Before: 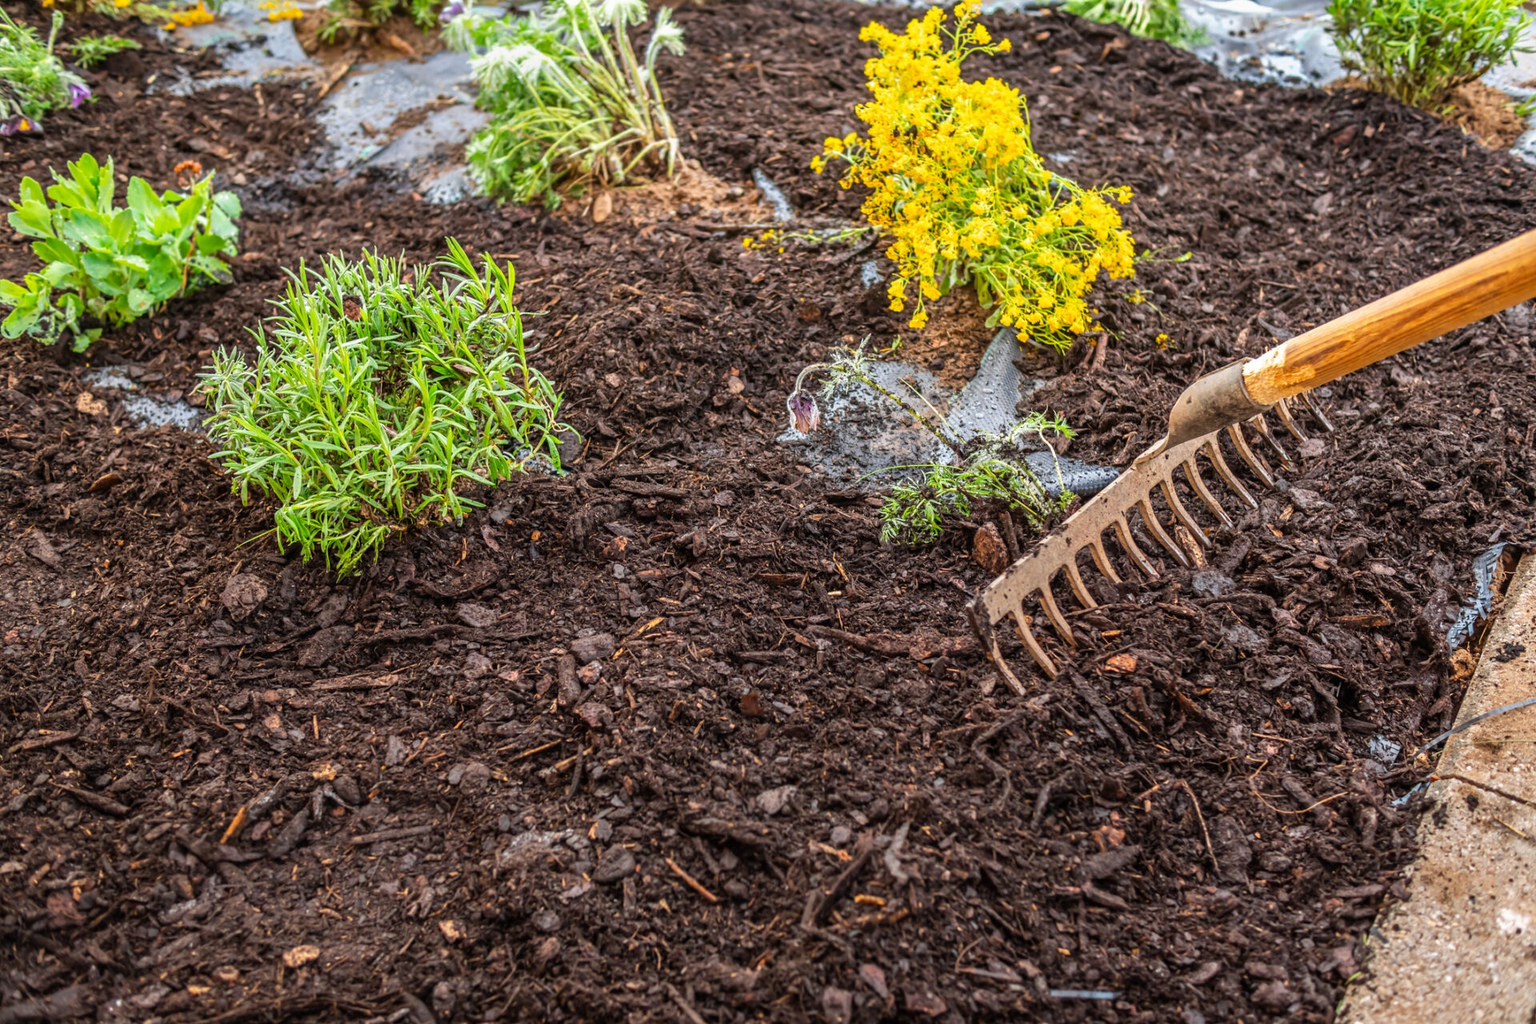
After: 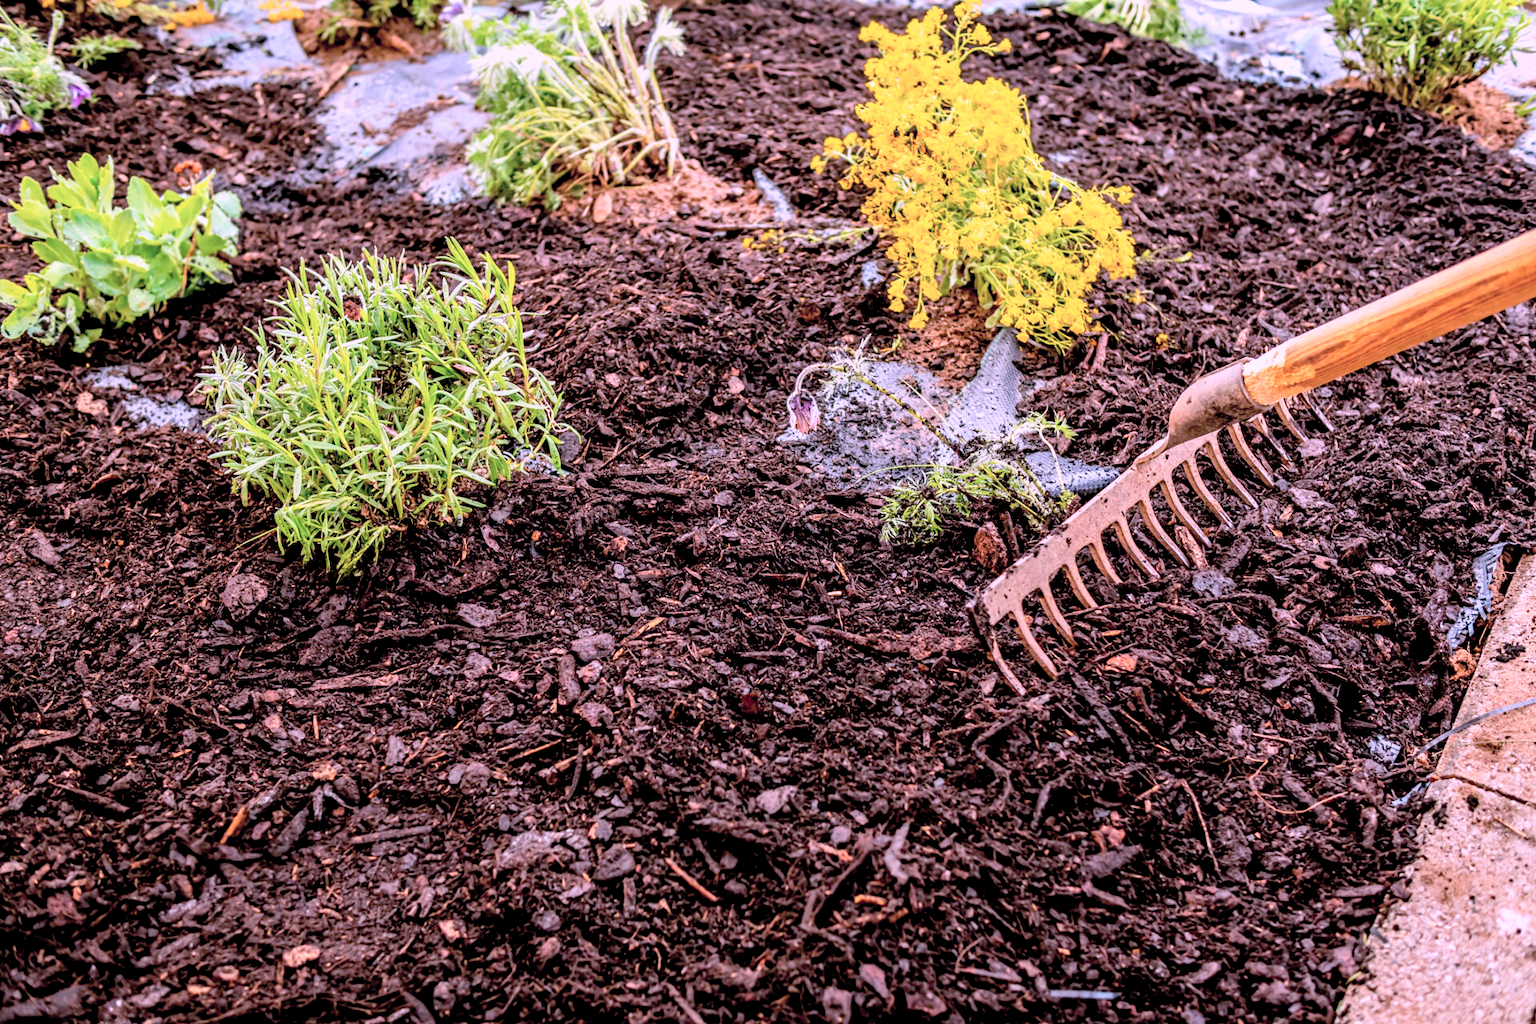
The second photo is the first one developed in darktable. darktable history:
color correction: highlights a* 16.19, highlights b* -20.5
contrast brightness saturation: brightness 0.144
color balance rgb: perceptual saturation grading › global saturation 0.454%
tone curve: curves: ch0 [(0, 0) (0.003, 0.019) (0.011, 0.022) (0.025, 0.03) (0.044, 0.049) (0.069, 0.08) (0.1, 0.111) (0.136, 0.144) (0.177, 0.189) (0.224, 0.23) (0.277, 0.285) (0.335, 0.356) (0.399, 0.428) (0.468, 0.511) (0.543, 0.597) (0.623, 0.682) (0.709, 0.773) (0.801, 0.865) (0.898, 0.945) (1, 1)], color space Lab, independent channels, preserve colors none
exposure: black level correction 0.028, exposure -0.08 EV, compensate exposure bias true, compensate highlight preservation false
